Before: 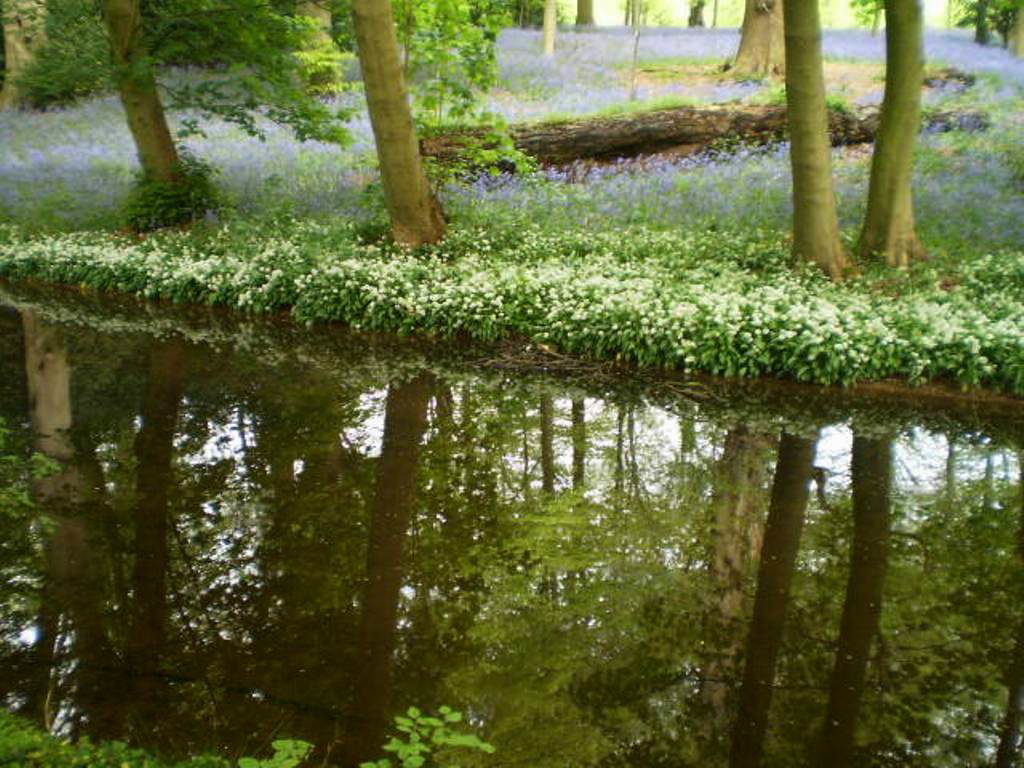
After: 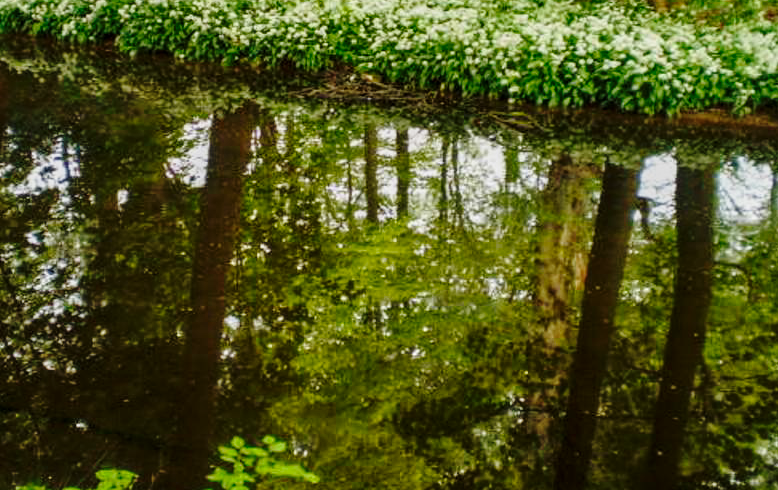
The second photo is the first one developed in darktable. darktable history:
local contrast: on, module defaults
tone equalizer: -8 EV -0.039 EV, -7 EV 0.026 EV, -6 EV -0.007 EV, -5 EV 0.004 EV, -4 EV -0.052 EV, -3 EV -0.228 EV, -2 EV -0.673 EV, -1 EV -1 EV, +0 EV -0.968 EV
crop and rotate: left 17.238%, top 35.207%, right 6.75%, bottom 0.947%
base curve: curves: ch0 [(0, 0) (0.04, 0.03) (0.133, 0.232) (0.448, 0.748) (0.843, 0.968) (1, 1)], preserve colors none
